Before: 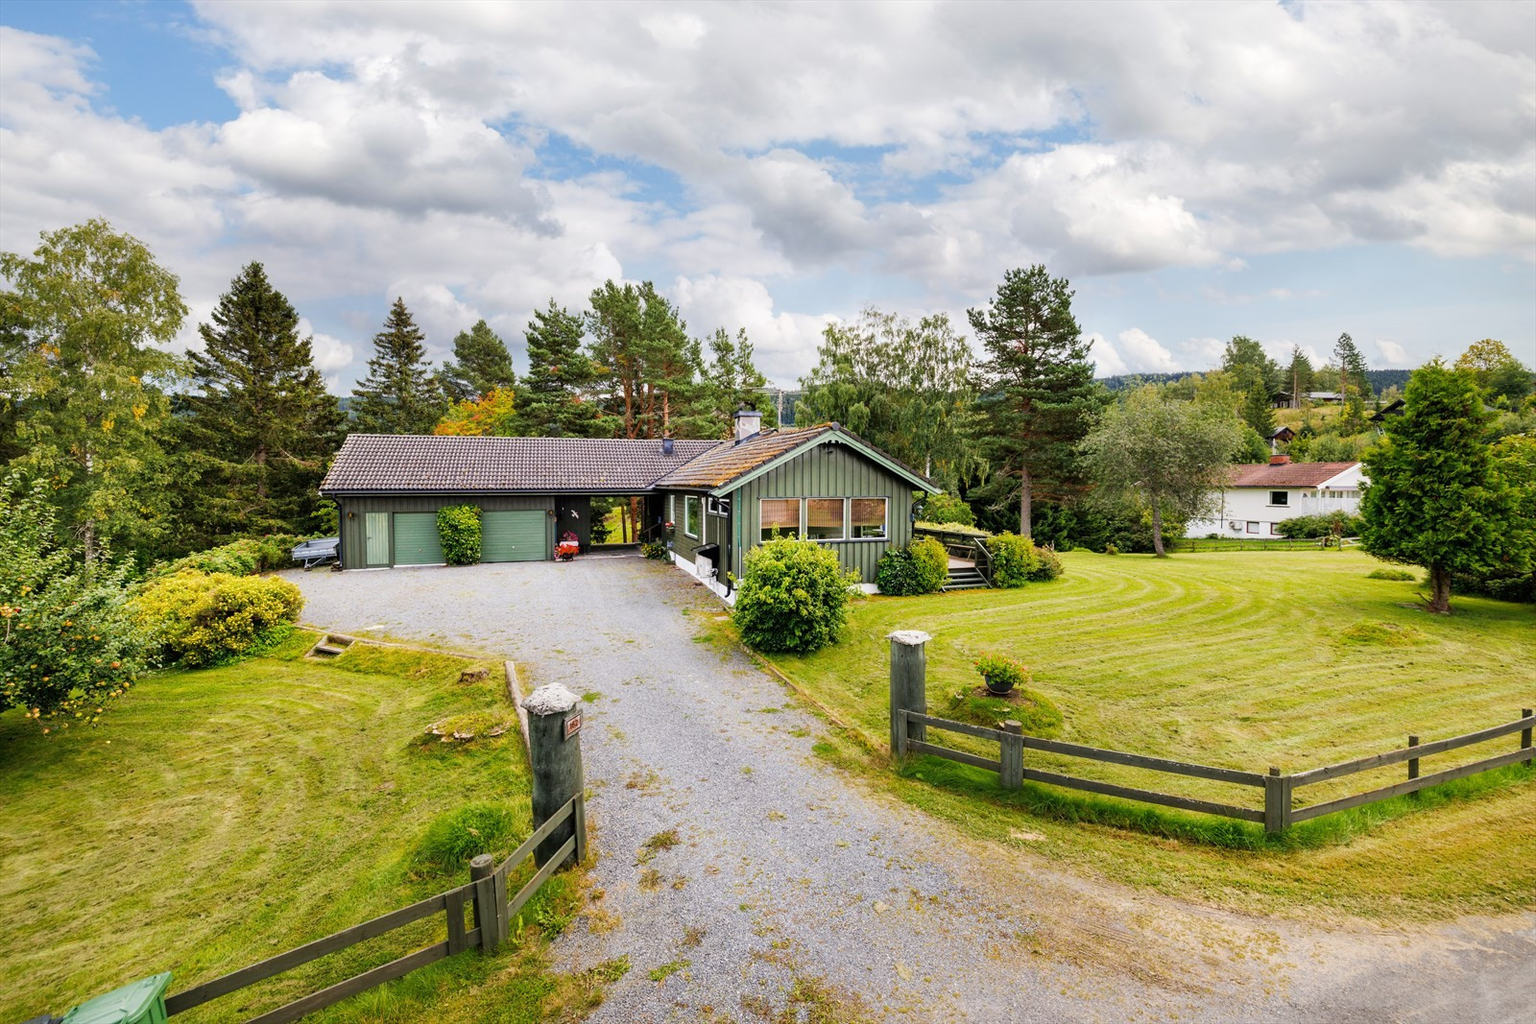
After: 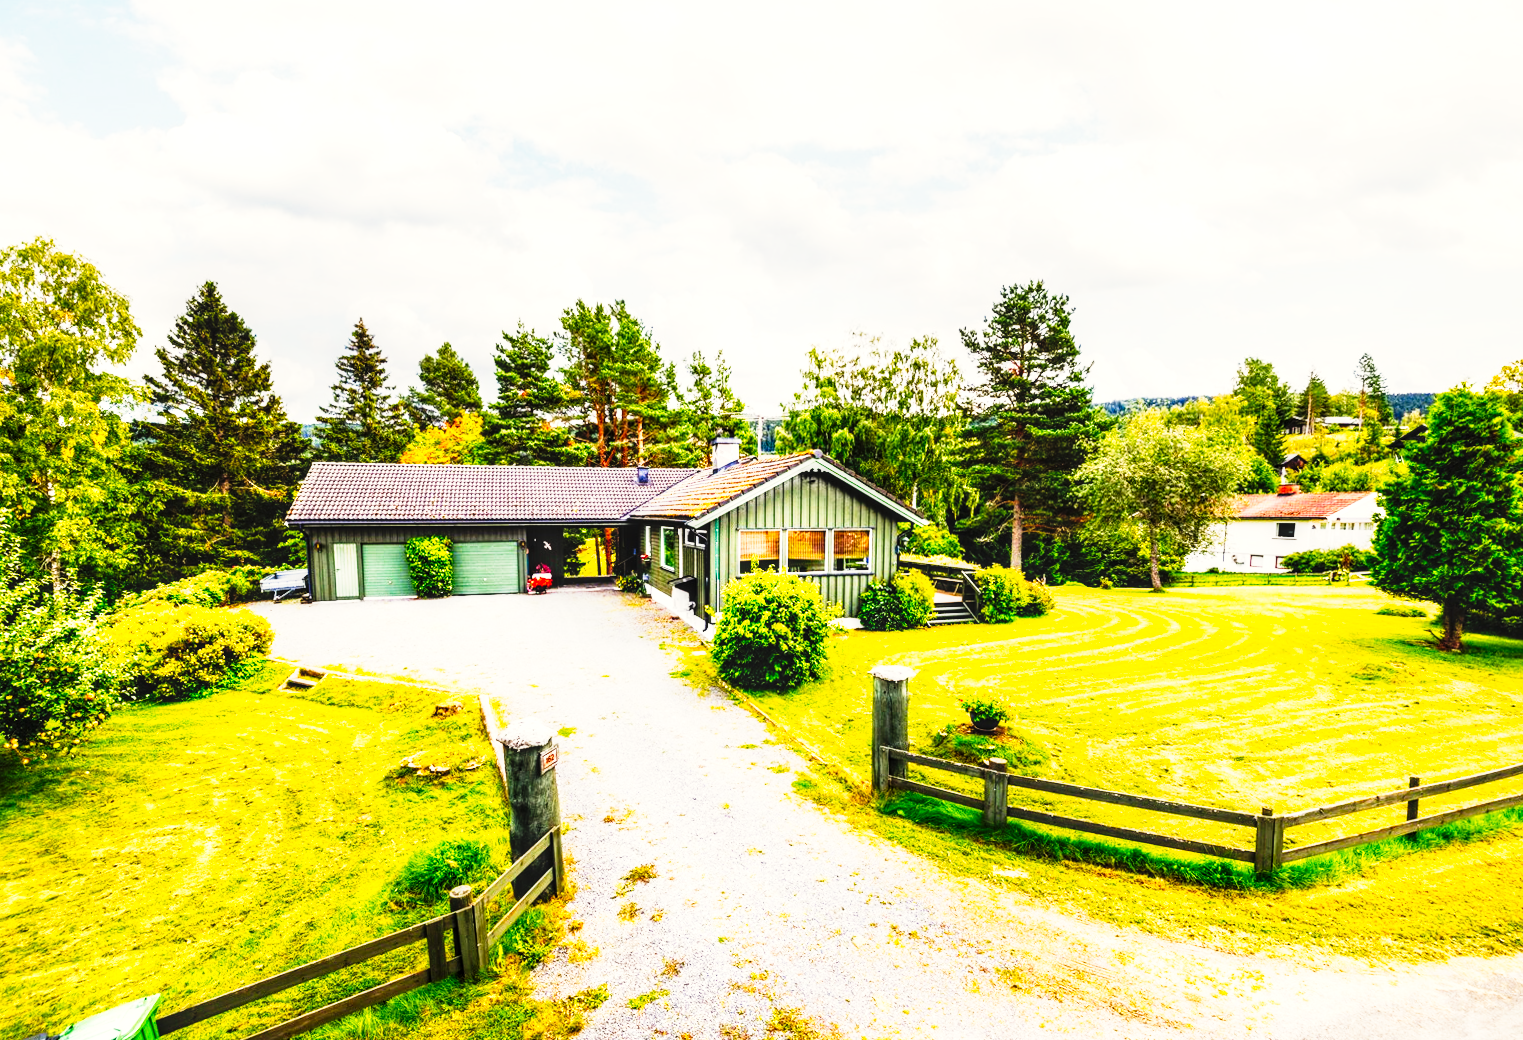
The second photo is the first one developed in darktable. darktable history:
tone curve: curves: ch0 [(0, 0) (0.003, 0.002) (0.011, 0.005) (0.025, 0.011) (0.044, 0.017) (0.069, 0.021) (0.1, 0.027) (0.136, 0.035) (0.177, 0.05) (0.224, 0.076) (0.277, 0.126) (0.335, 0.212) (0.399, 0.333) (0.468, 0.473) (0.543, 0.627) (0.623, 0.784) (0.709, 0.9) (0.801, 0.963) (0.898, 0.988) (1, 1)], preserve colors none
rotate and perspective: rotation 0.074°, lens shift (vertical) 0.096, lens shift (horizontal) -0.041, crop left 0.043, crop right 0.952, crop top 0.024, crop bottom 0.979
exposure: black level correction 0, exposure 0.7 EV, compensate exposure bias true, compensate highlight preservation false
color correction: highlights b* 3
local contrast: on, module defaults
color balance: output saturation 110%
